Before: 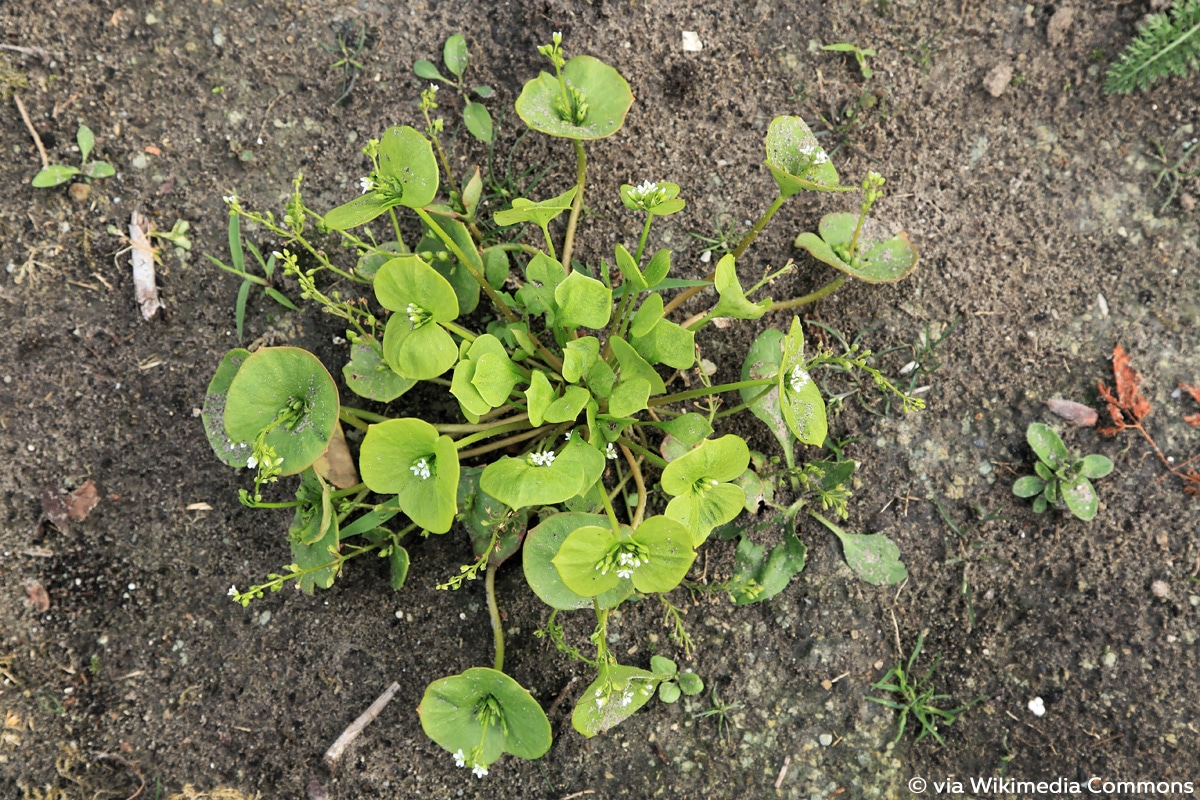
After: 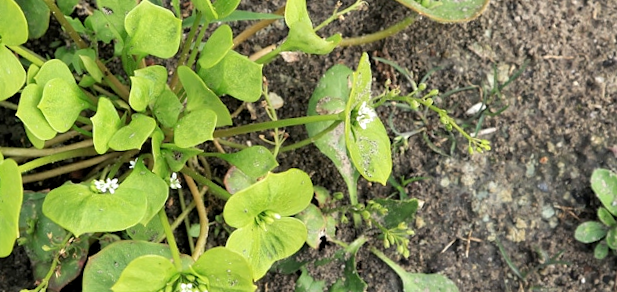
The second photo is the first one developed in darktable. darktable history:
exposure: black level correction 0.002, exposure 0.15 EV, compensate highlight preservation false
rotate and perspective: rotation 2.17°, automatic cropping off
crop: left 36.607%, top 34.735%, right 13.146%, bottom 30.611%
